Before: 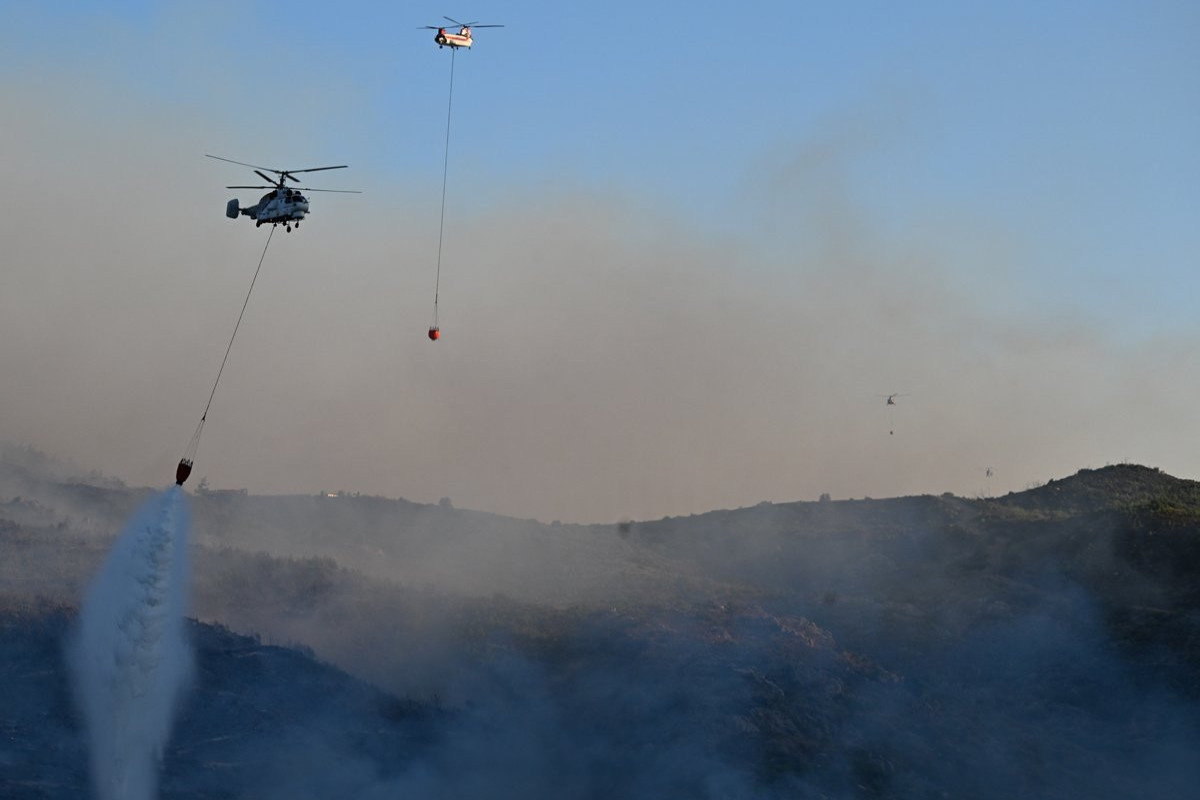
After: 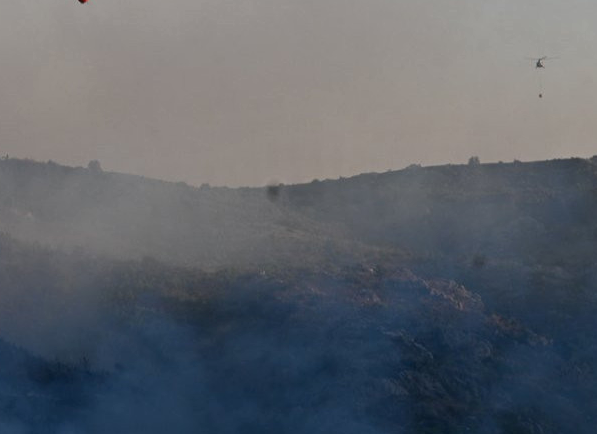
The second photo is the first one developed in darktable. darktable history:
crop: left 29.299%, top 42.219%, right 20.927%, bottom 3.506%
local contrast: mode bilateral grid, contrast 19, coarseness 49, detail 121%, midtone range 0.2
